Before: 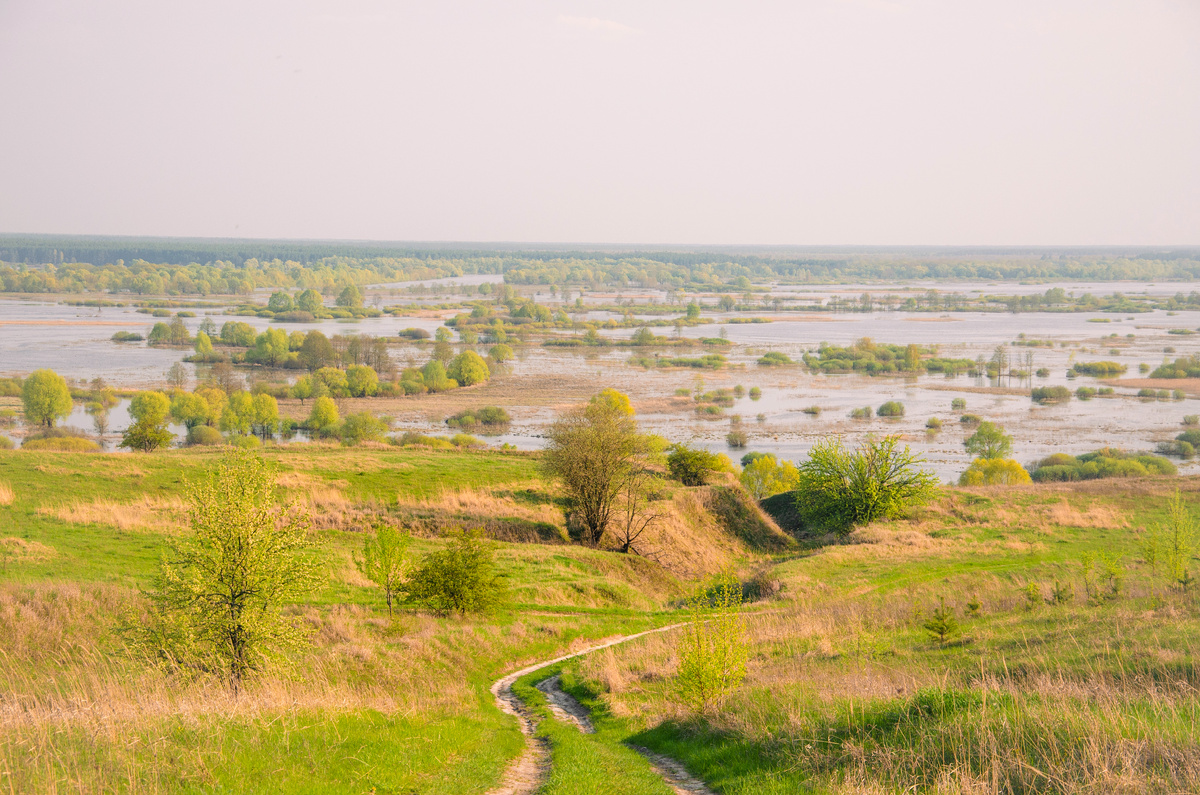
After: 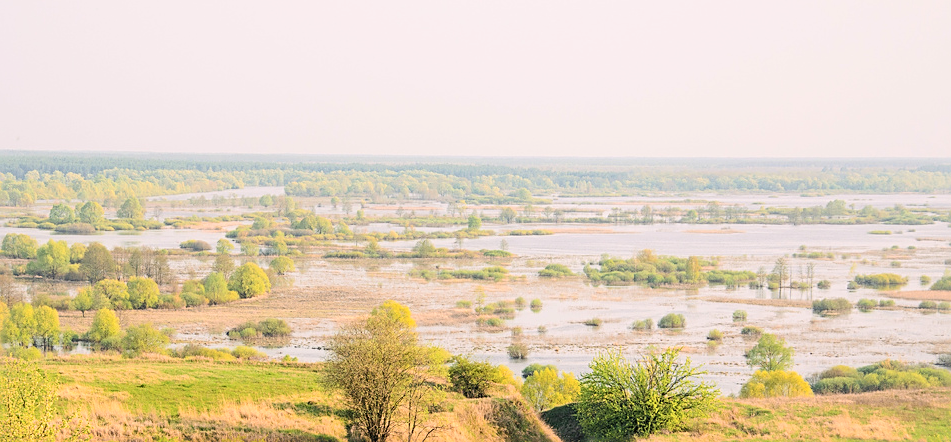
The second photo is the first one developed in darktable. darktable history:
crop: left 18.253%, top 11.076%, right 2.429%, bottom 33.235%
sharpen: on, module defaults
tone curve: curves: ch0 [(0, 0) (0.004, 0.001) (0.133, 0.16) (0.325, 0.399) (0.475, 0.588) (0.832, 0.903) (1, 1)], color space Lab, independent channels, preserve colors none
